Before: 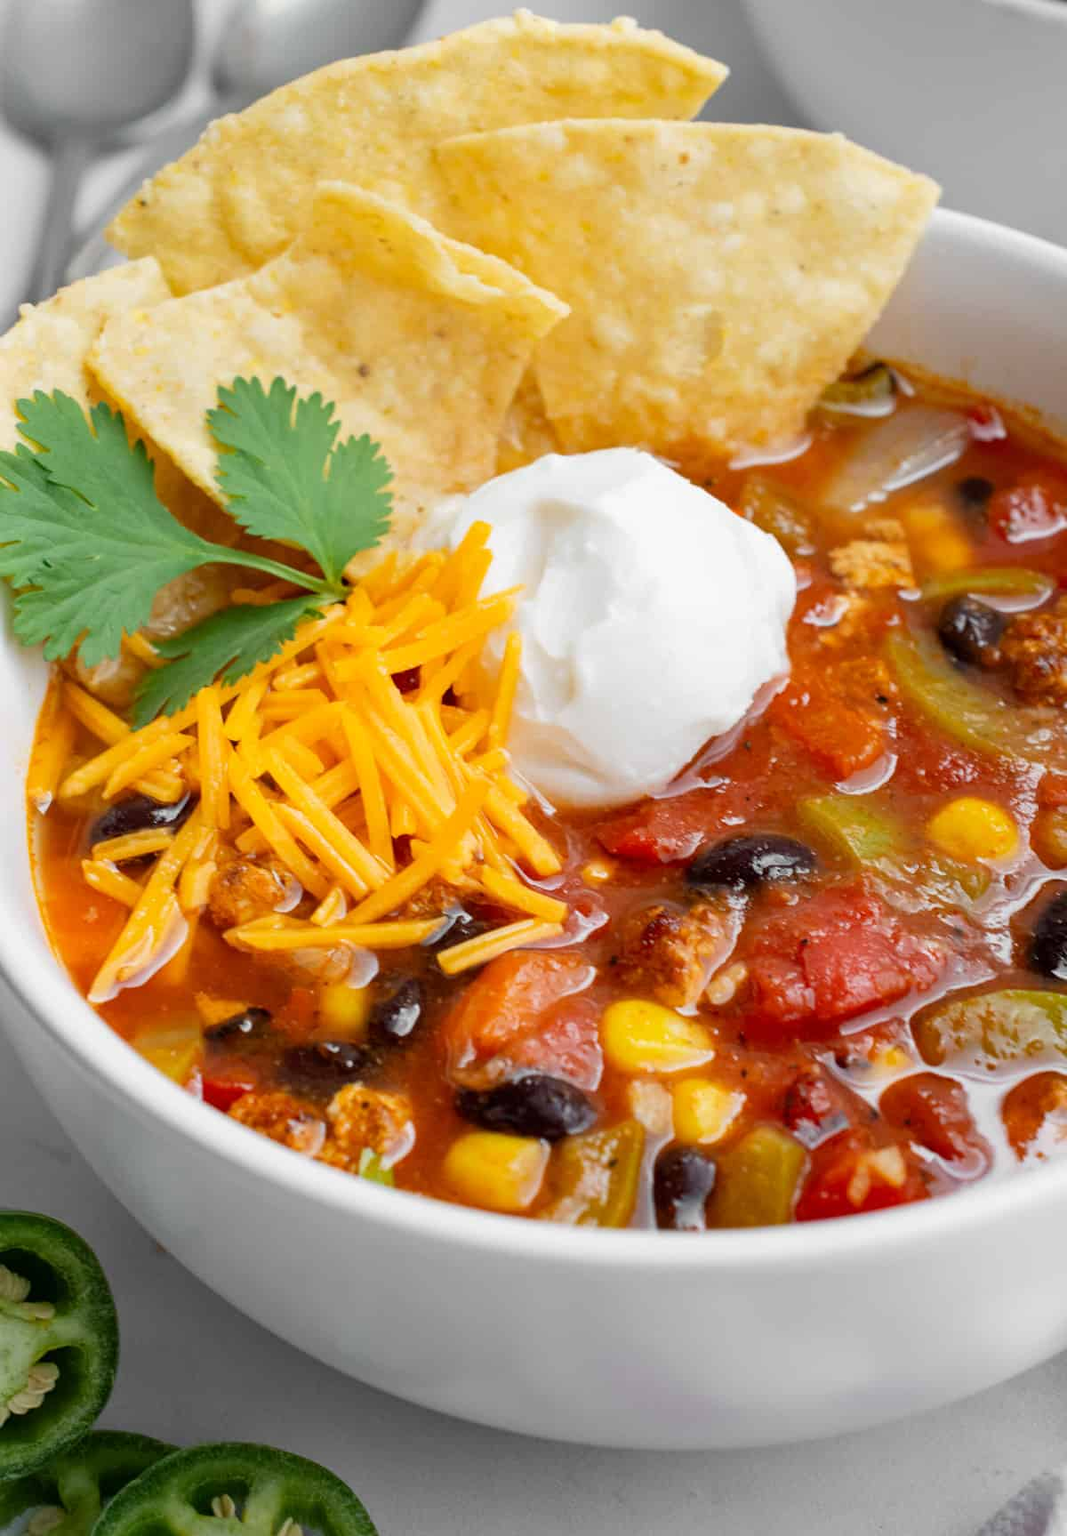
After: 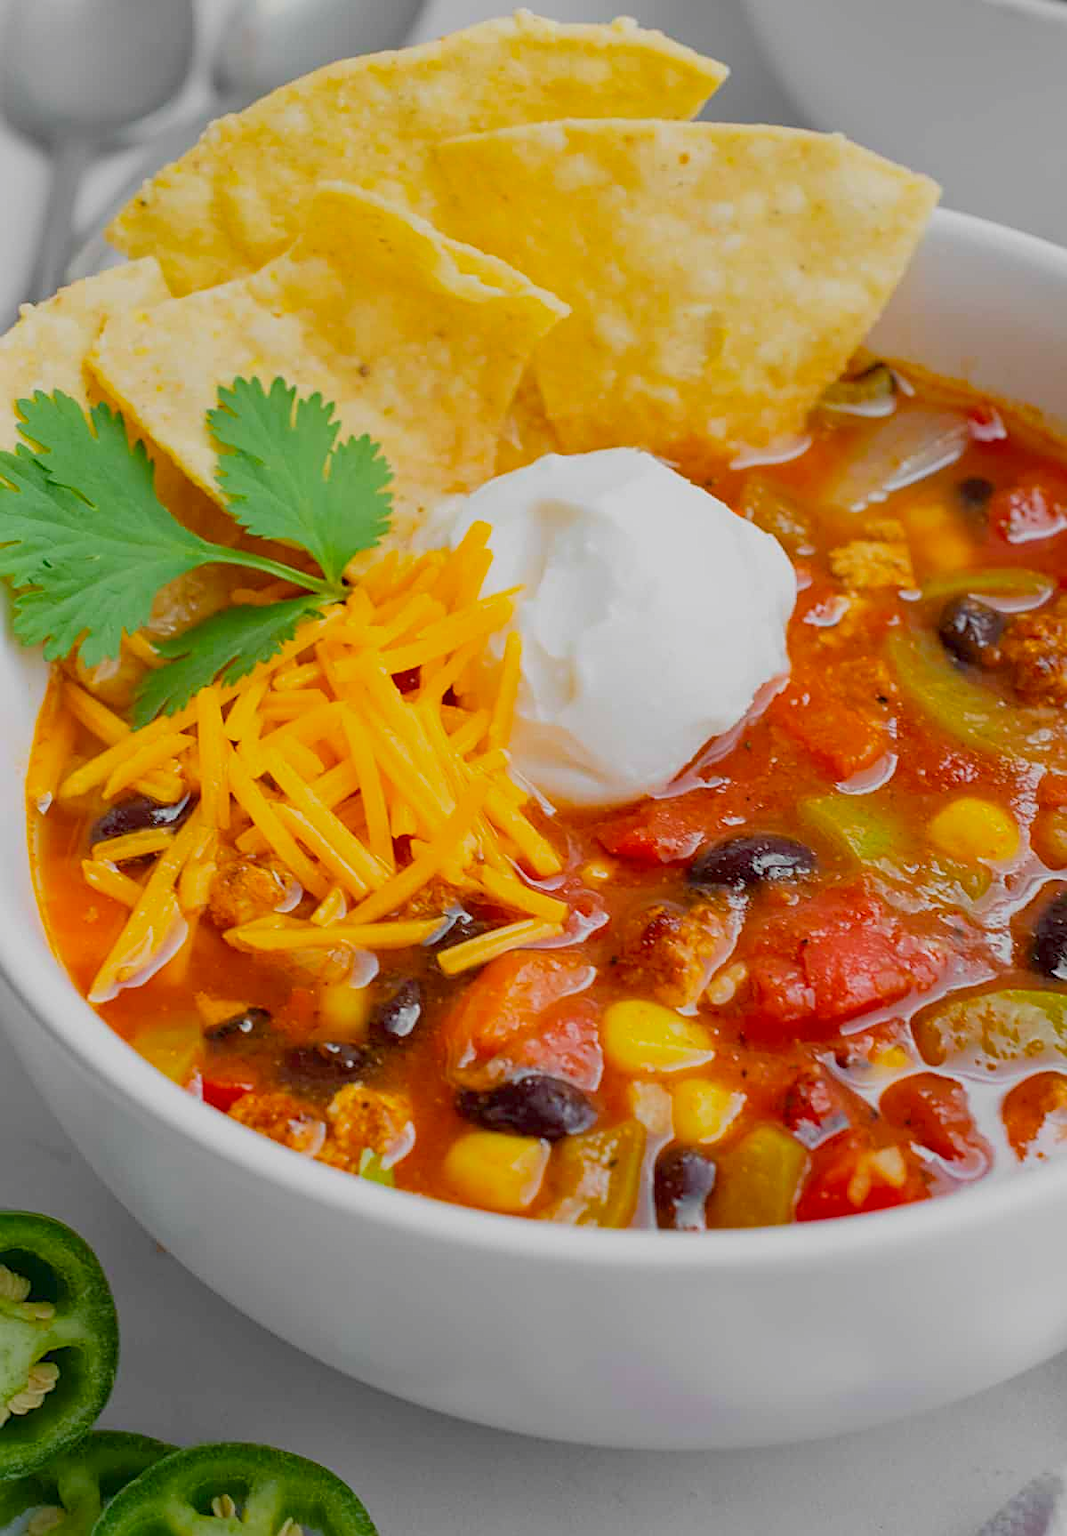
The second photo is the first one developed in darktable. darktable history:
color balance rgb: linear chroma grading › global chroma 16.431%, perceptual saturation grading › global saturation 0.956%, global vibrance 23.629%, contrast -24.646%
sharpen: on, module defaults
color correction: highlights a* 0.068, highlights b* -0.324
